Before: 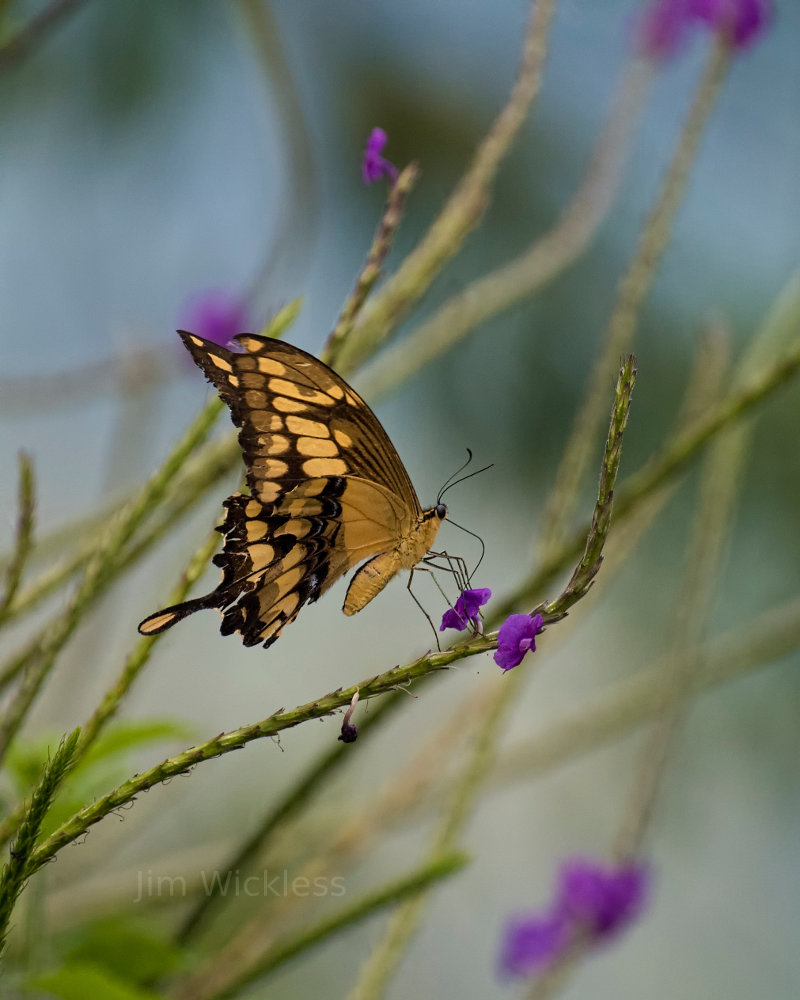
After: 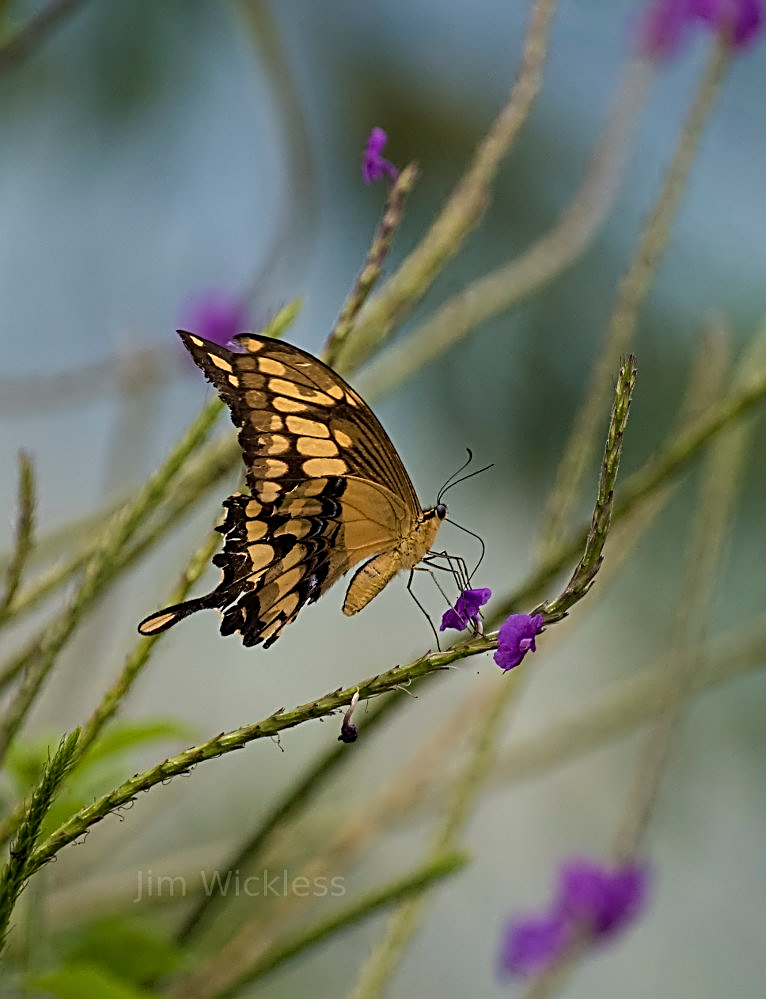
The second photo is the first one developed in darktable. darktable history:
crop: right 4.126%, bottom 0.031%
sharpen: radius 2.584, amount 0.688
